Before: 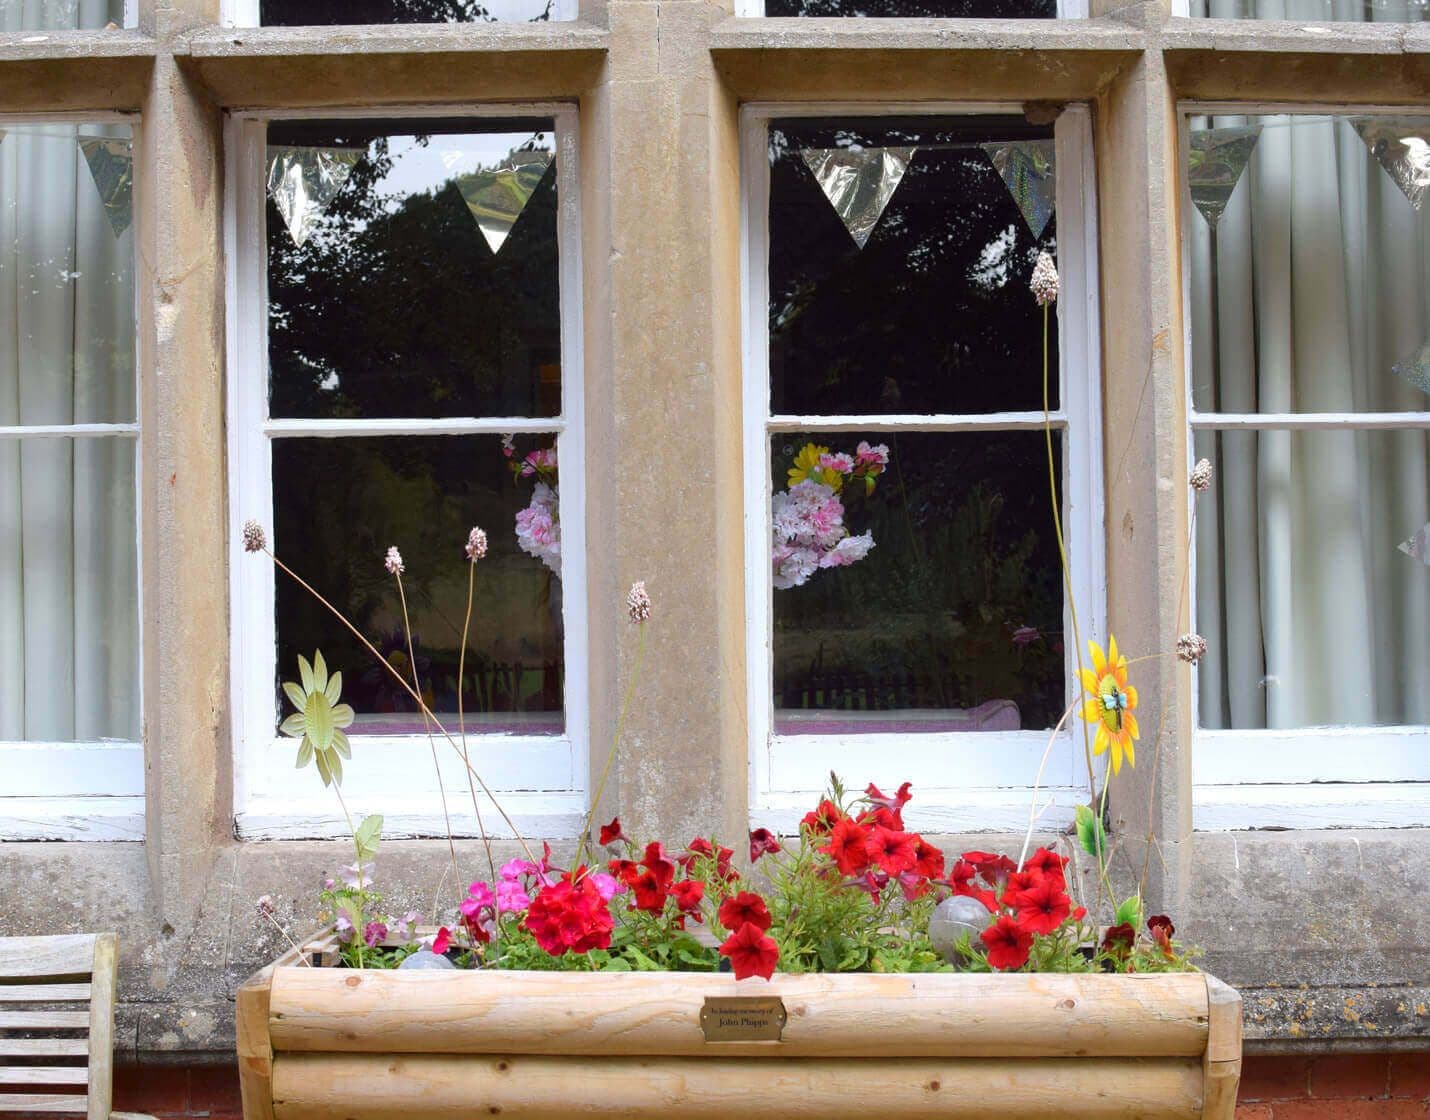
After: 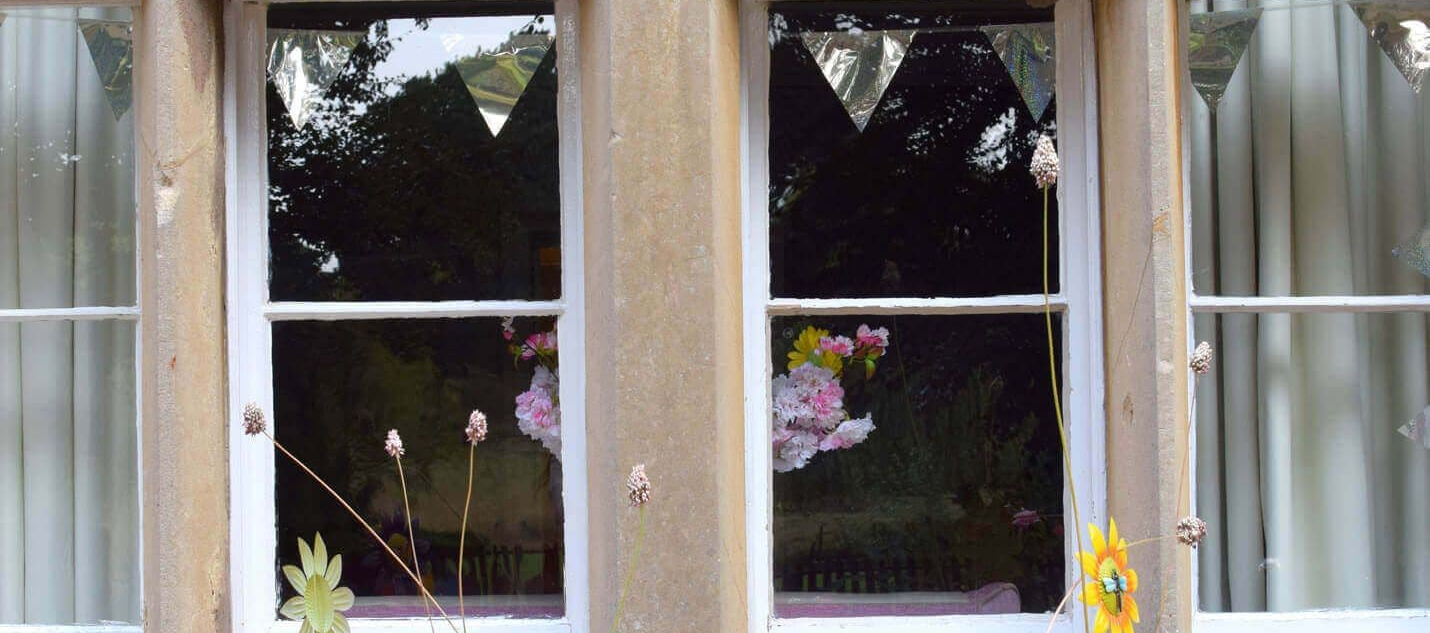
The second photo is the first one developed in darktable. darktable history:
crop and rotate: top 10.524%, bottom 32.906%
